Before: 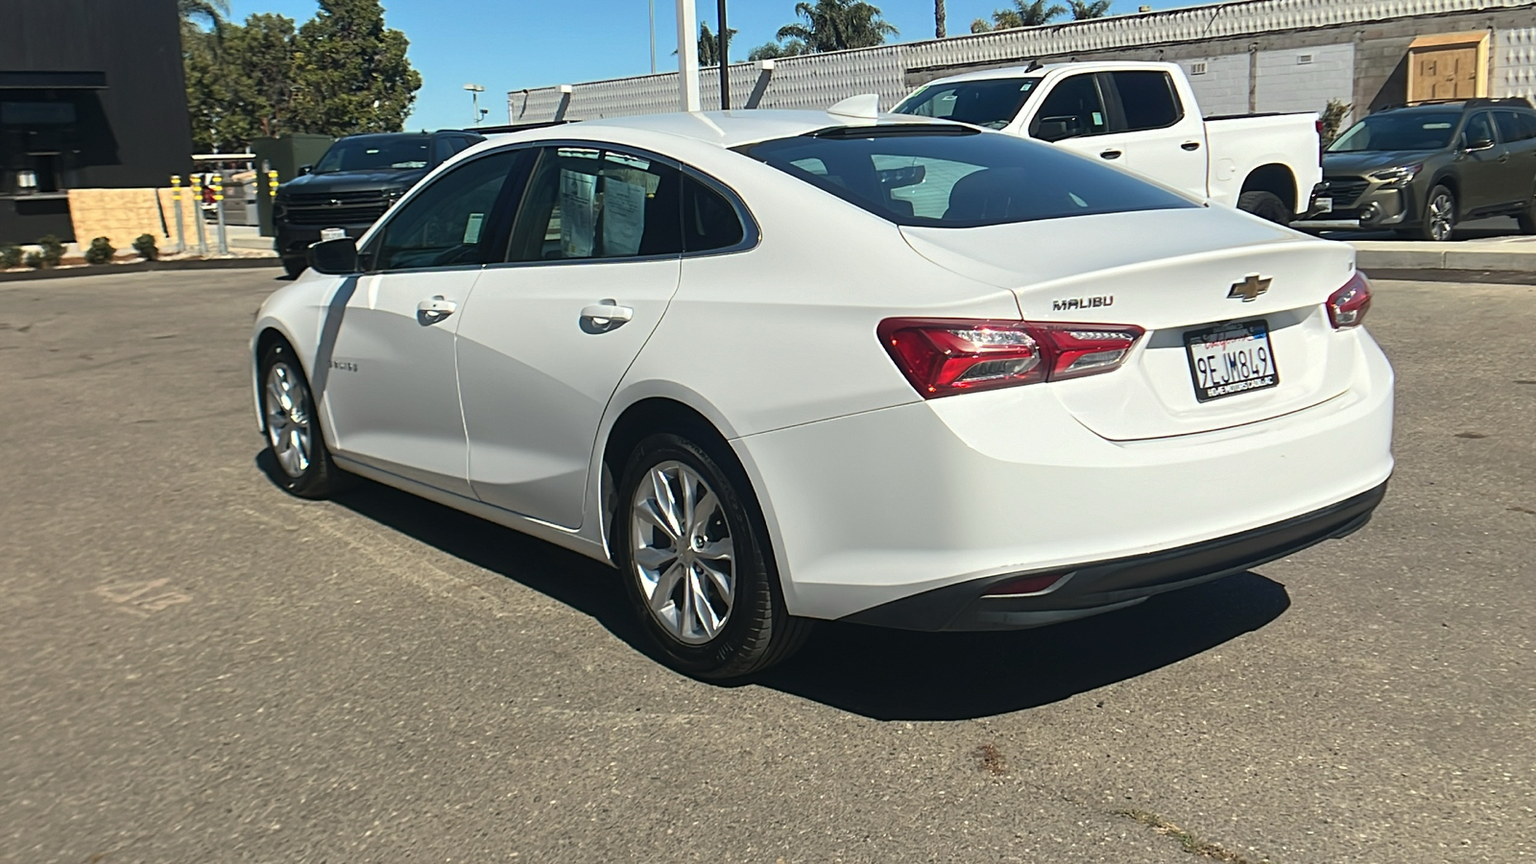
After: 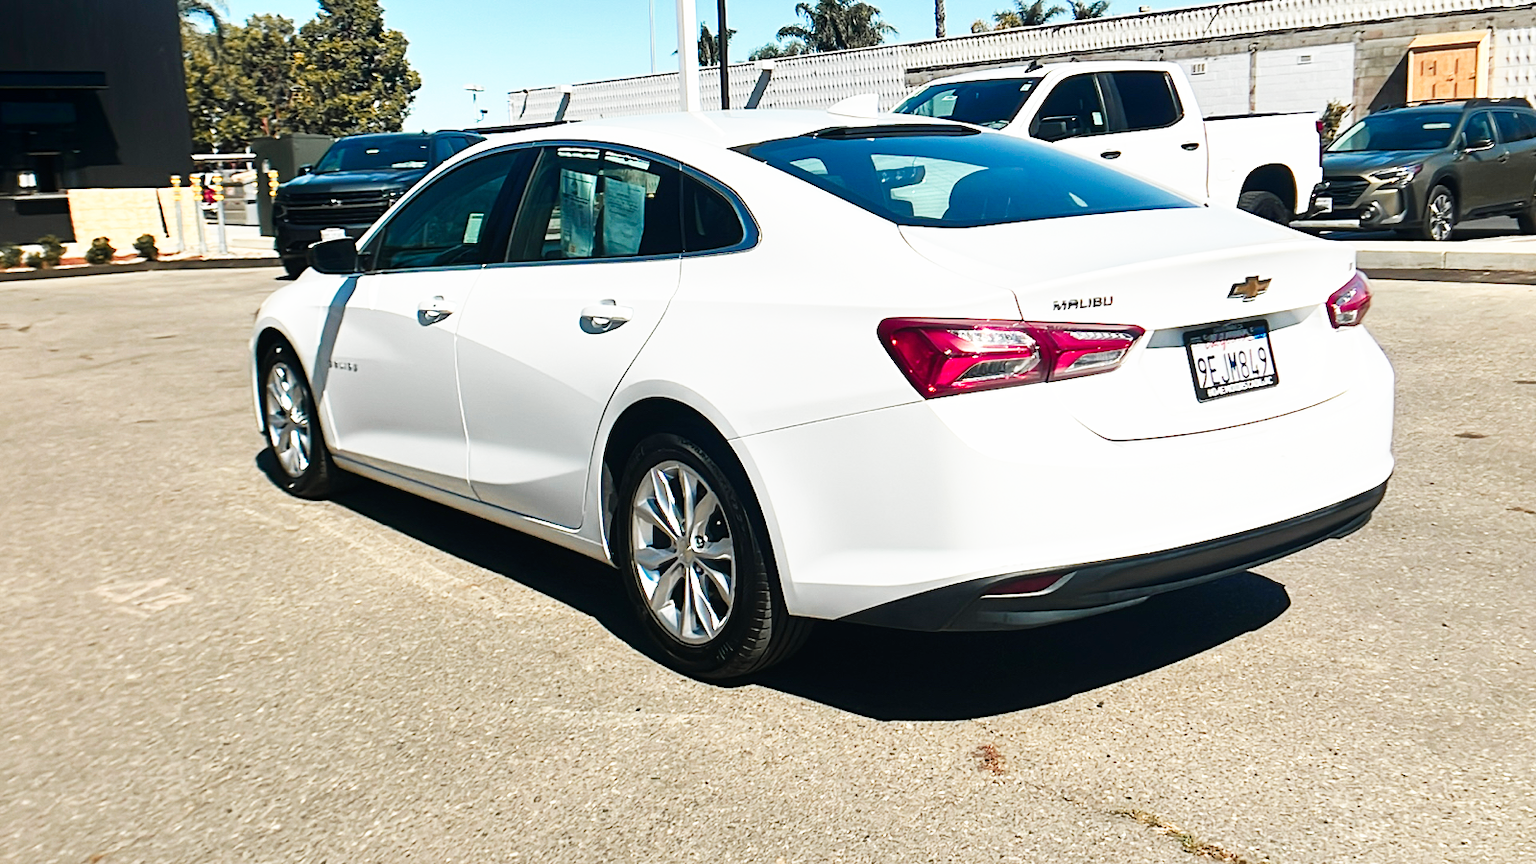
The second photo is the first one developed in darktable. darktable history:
color zones: curves: ch1 [(0.263, 0.53) (0.376, 0.287) (0.487, 0.512) (0.748, 0.547) (1, 0.513)]; ch2 [(0.262, 0.45) (0.751, 0.477)], mix 31.98%
base curve: curves: ch0 [(0, 0) (0.007, 0.004) (0.027, 0.03) (0.046, 0.07) (0.207, 0.54) (0.442, 0.872) (0.673, 0.972) (1, 1)], preserve colors none
shadows and highlights: shadows -88.03, highlights -35.45, shadows color adjustment 99.15%, highlights color adjustment 0%, soften with gaussian
